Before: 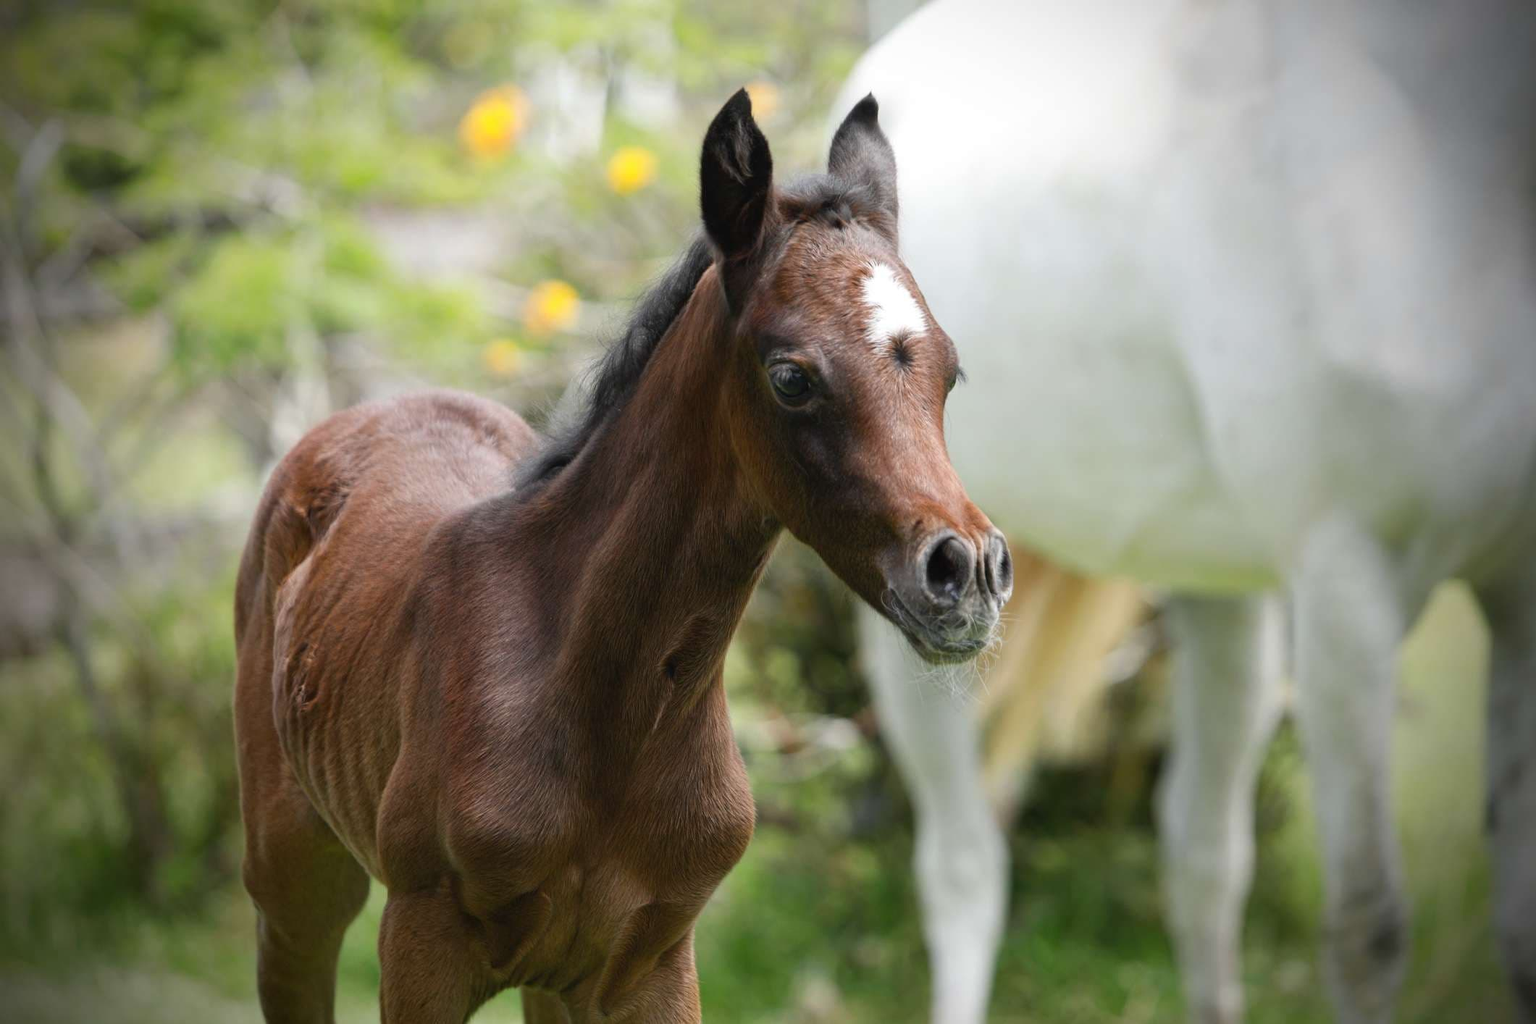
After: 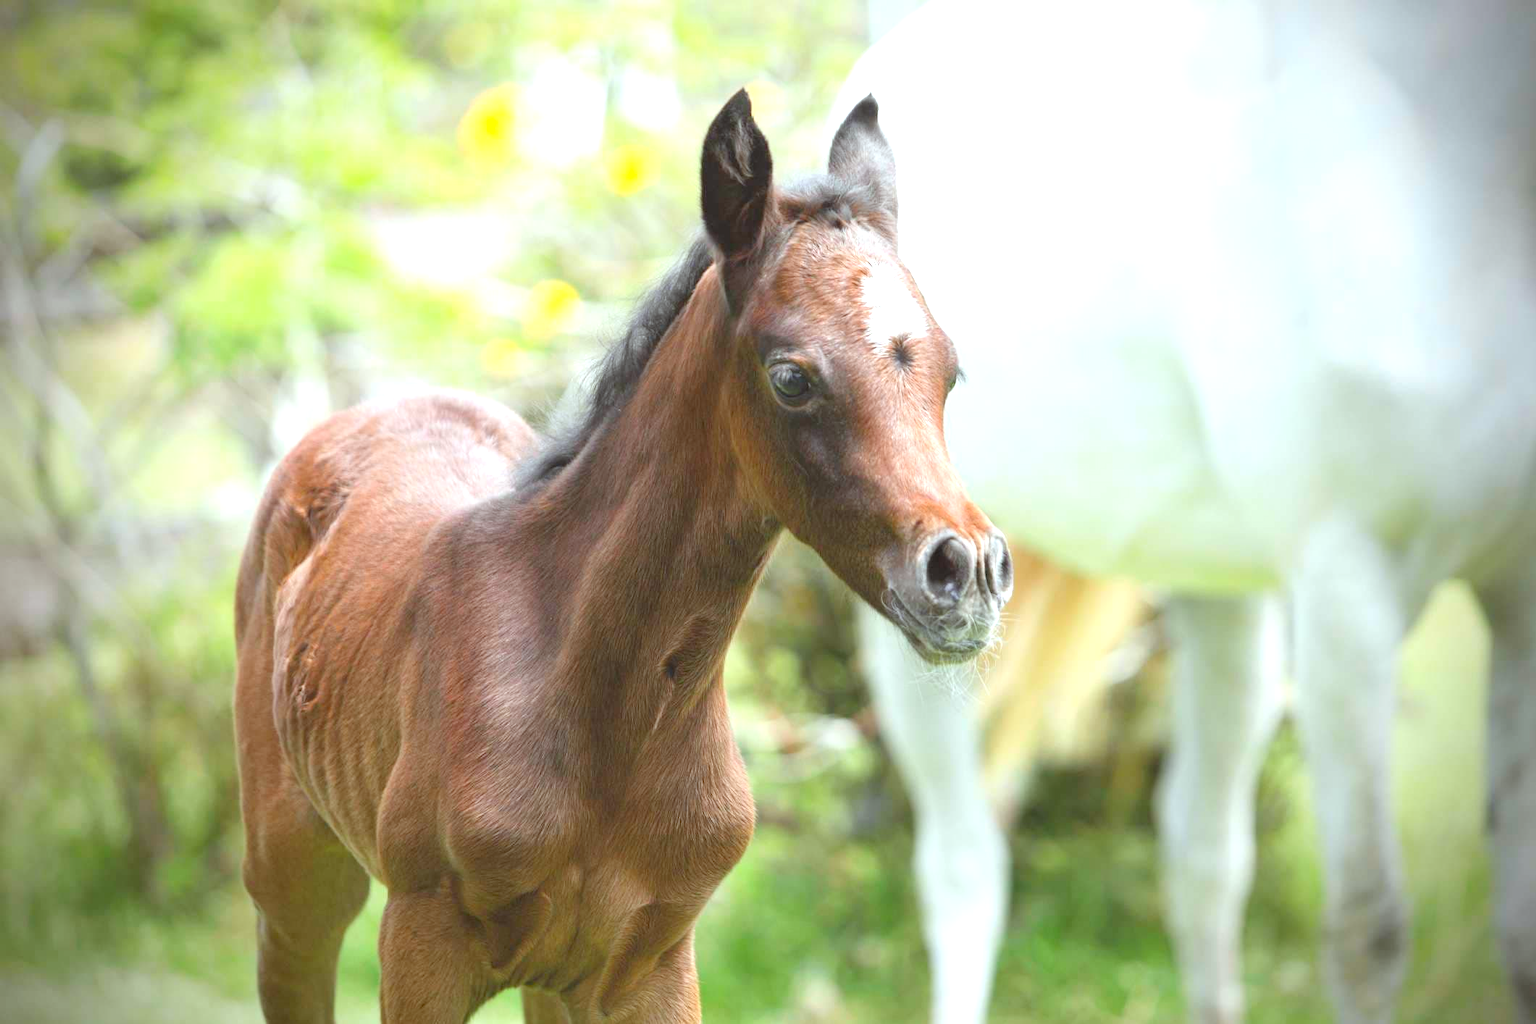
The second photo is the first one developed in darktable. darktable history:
exposure: black level correction 0, exposure 1.388 EV, compensate exposure bias true, compensate highlight preservation false
color balance: contrast -15%
color correction: highlights a* -4.98, highlights b* -3.76, shadows a* 3.83, shadows b* 4.08
contrast brightness saturation: brightness 0.09, saturation 0.19
